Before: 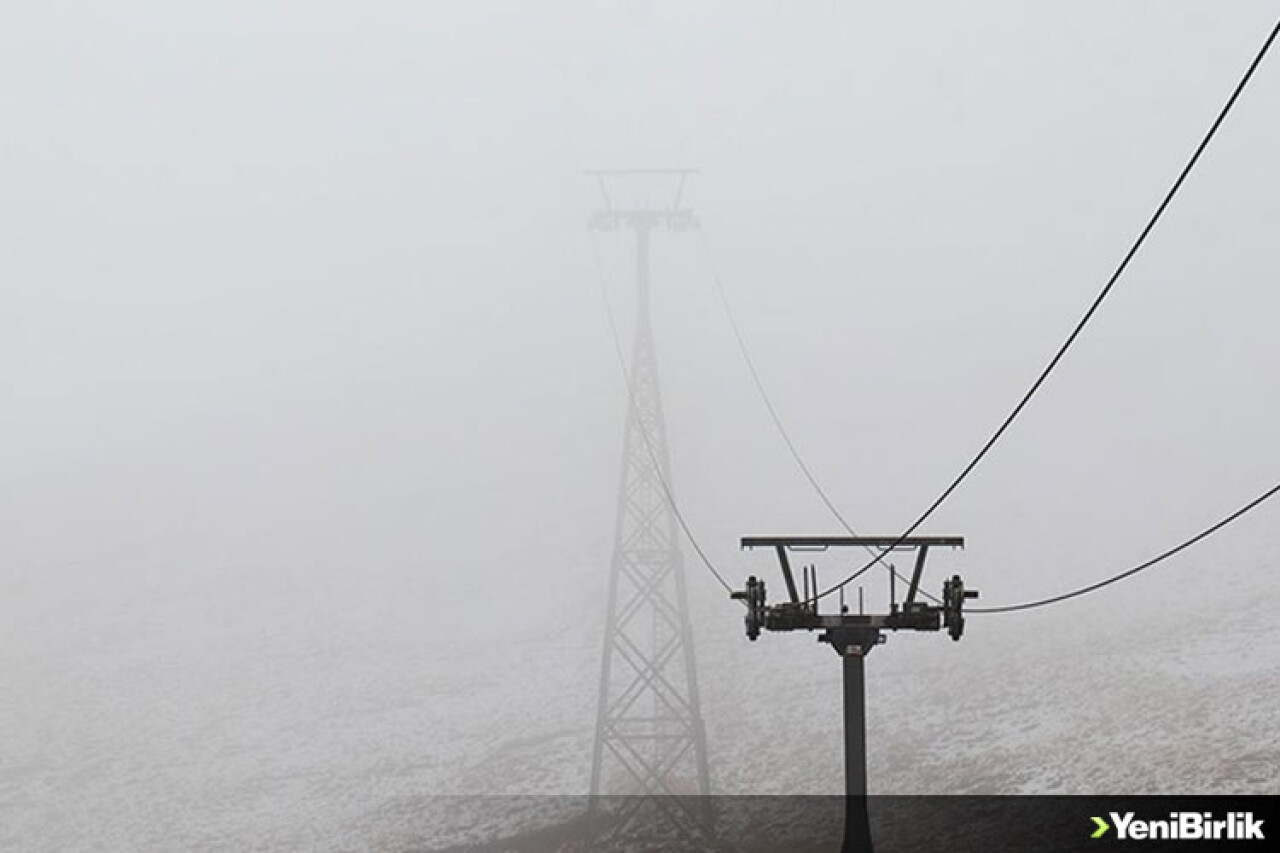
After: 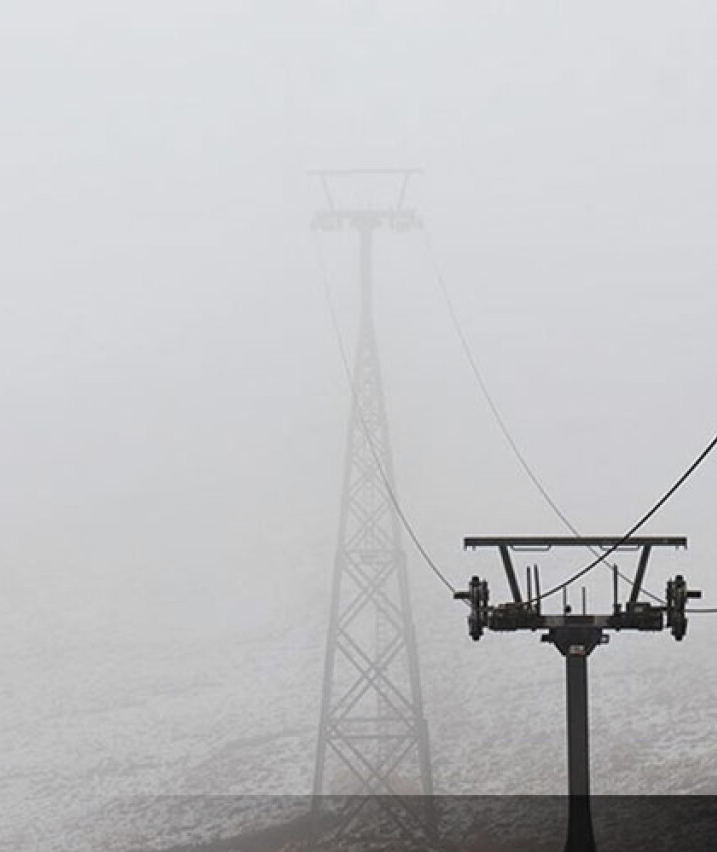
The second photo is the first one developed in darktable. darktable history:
crop: left 21.674%, right 22.086%
contrast brightness saturation: contrast 0.06, brightness -0.01, saturation -0.23
